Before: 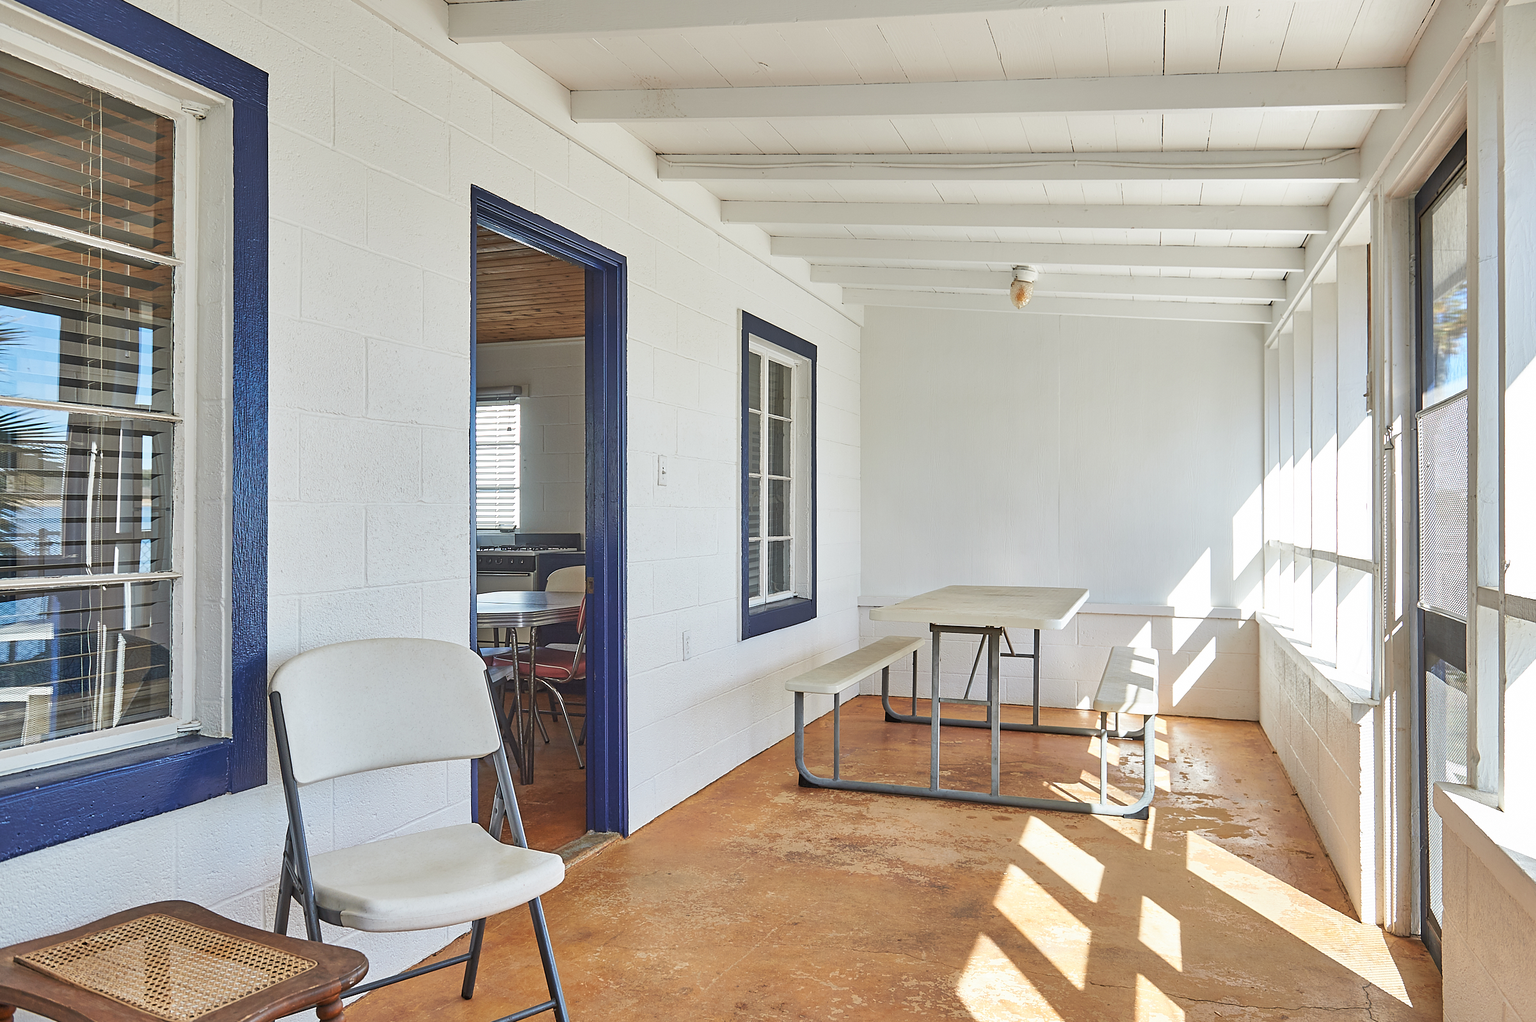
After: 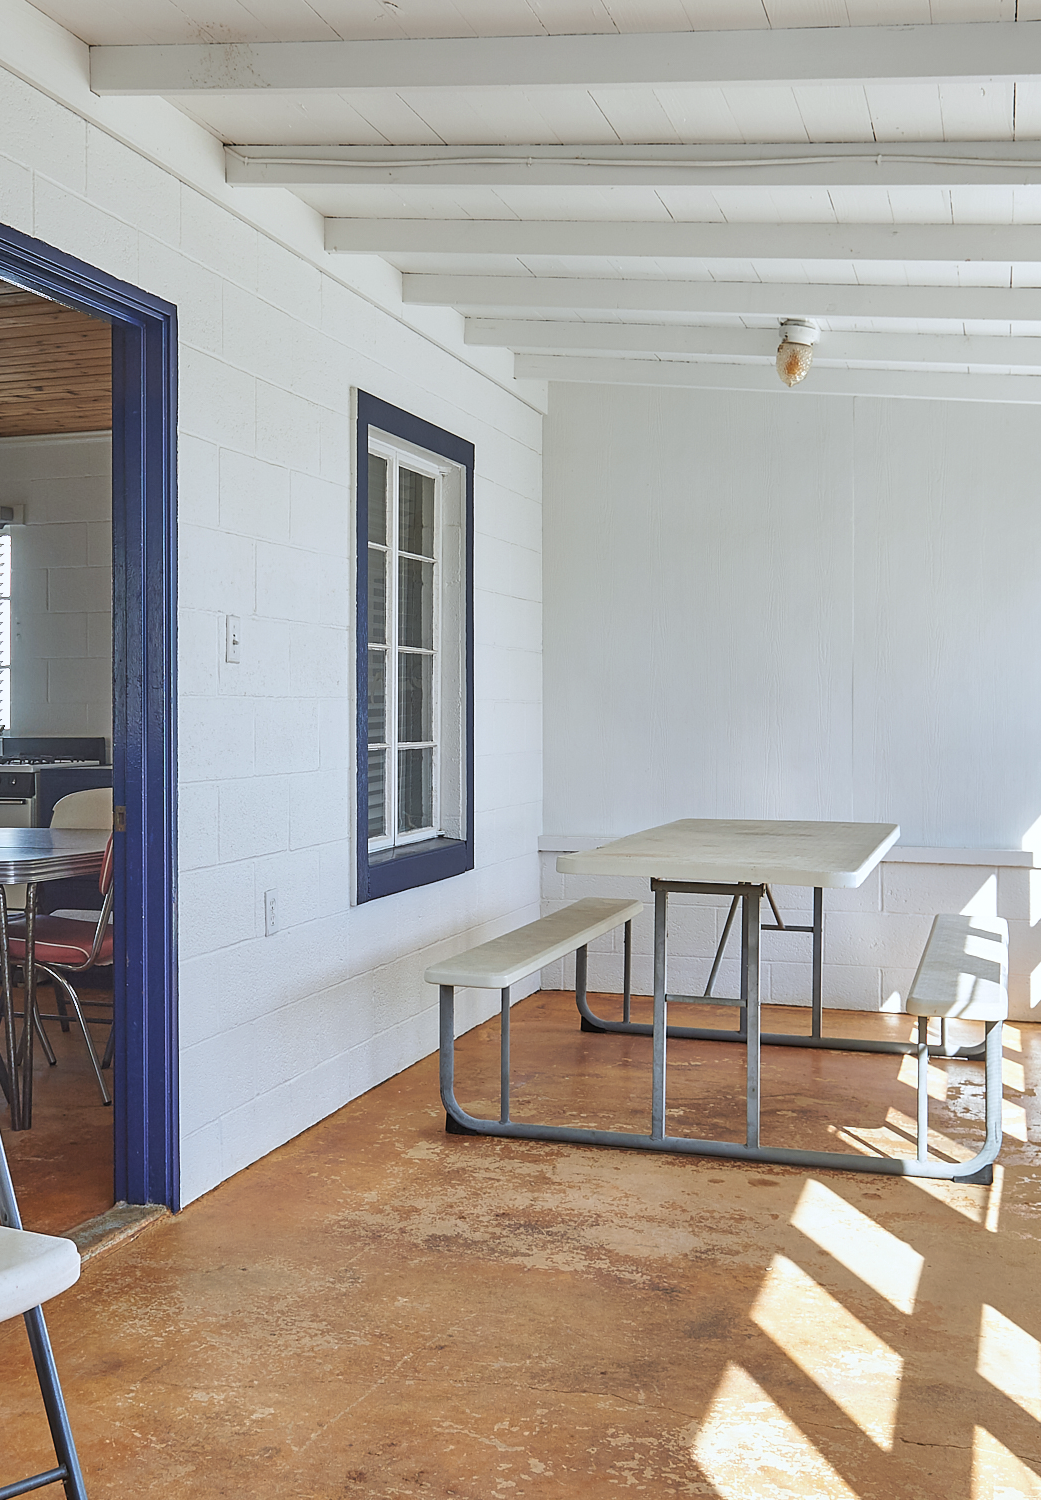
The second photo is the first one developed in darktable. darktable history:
crop: left 33.452%, top 6.025%, right 23.155%
base curve: curves: ch0 [(0, 0) (0.303, 0.277) (1, 1)]
white balance: red 0.974, blue 1.044
local contrast: detail 110%
